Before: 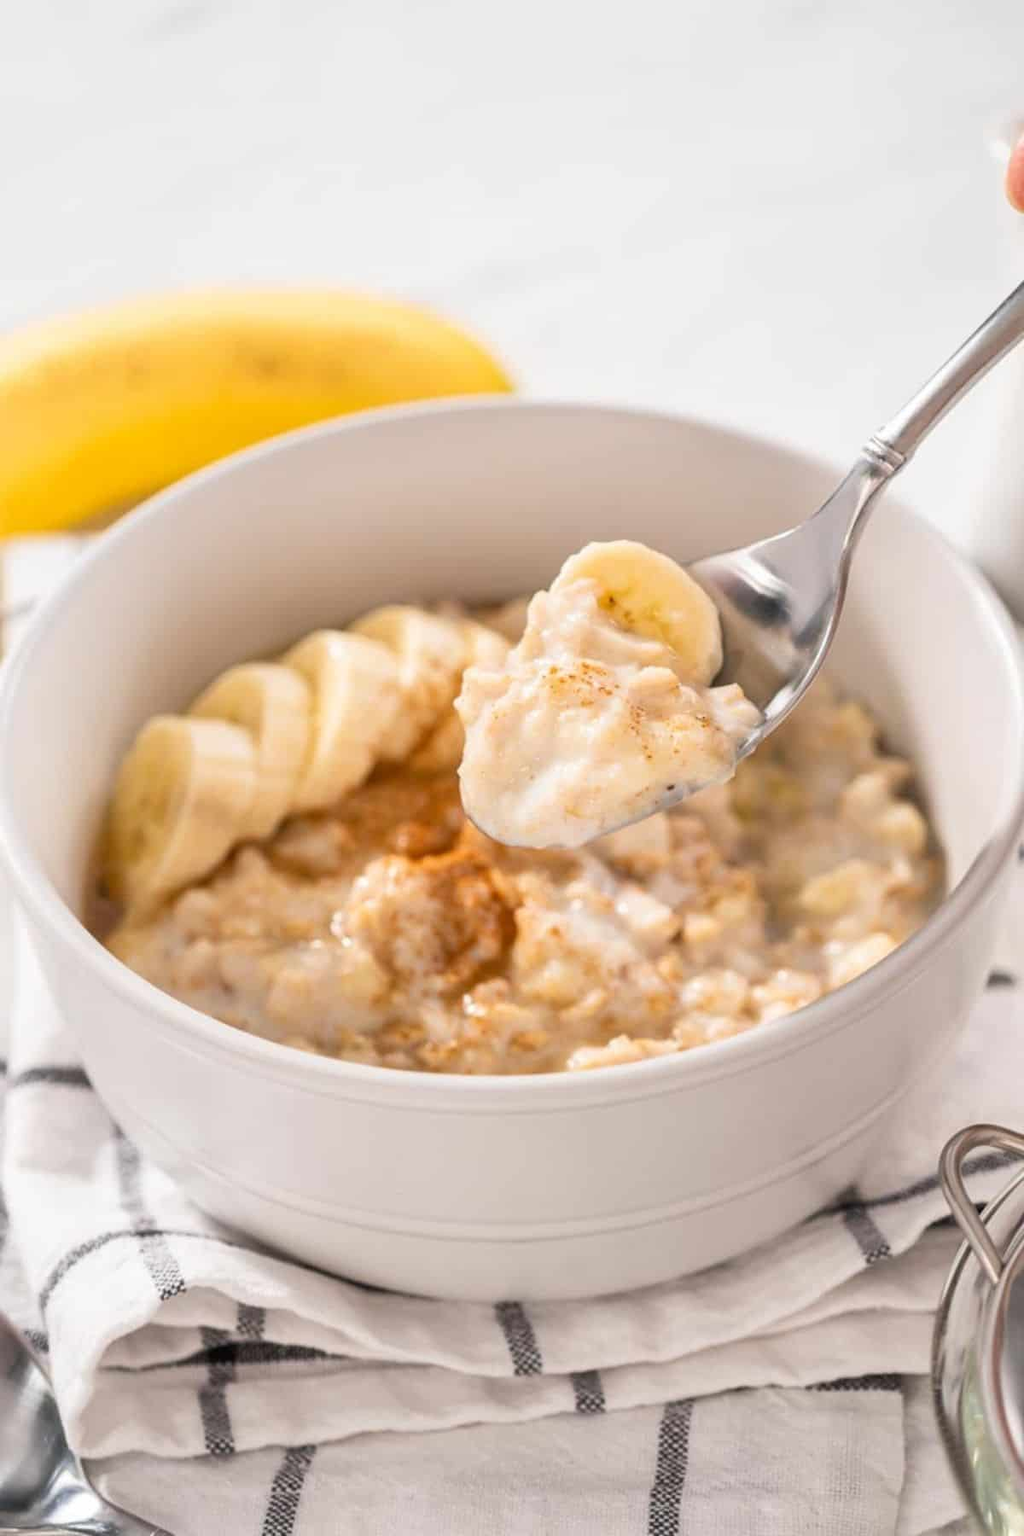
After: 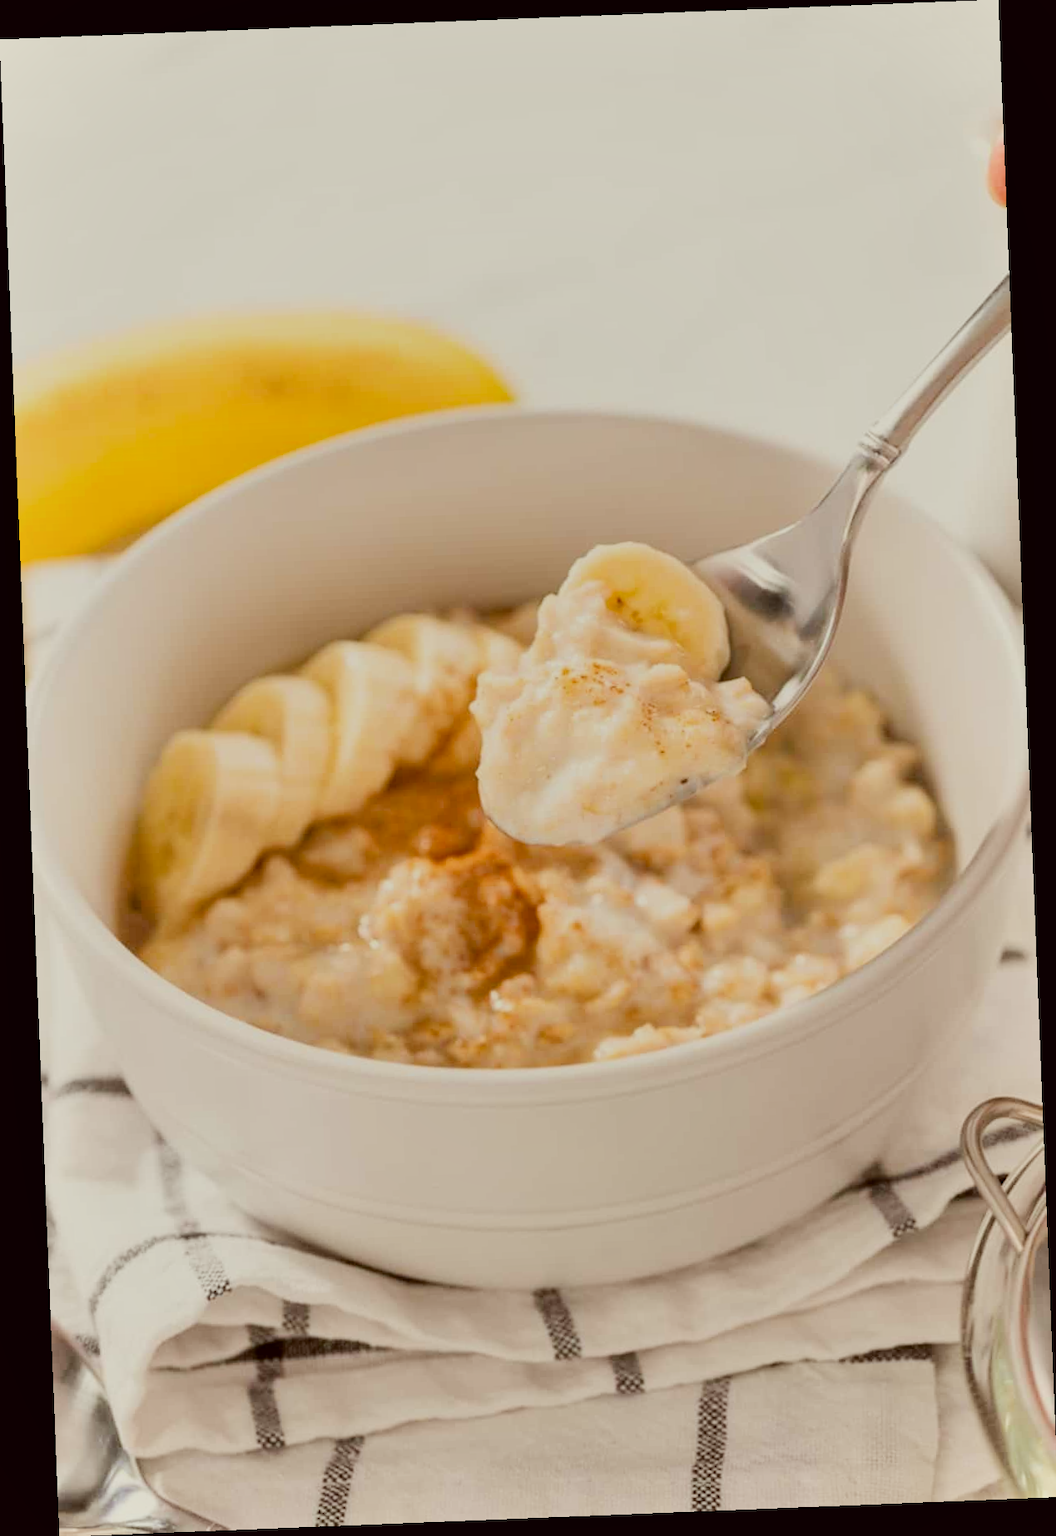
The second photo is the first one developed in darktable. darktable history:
shadows and highlights: radius 264.75, soften with gaussian
filmic rgb: black relative exposure -7.65 EV, white relative exposure 4.56 EV, hardness 3.61
rotate and perspective: rotation -2.29°, automatic cropping off
color balance: lift [1.001, 1.007, 1, 0.993], gamma [1.023, 1.026, 1.01, 0.974], gain [0.964, 1.059, 1.073, 0.927]
